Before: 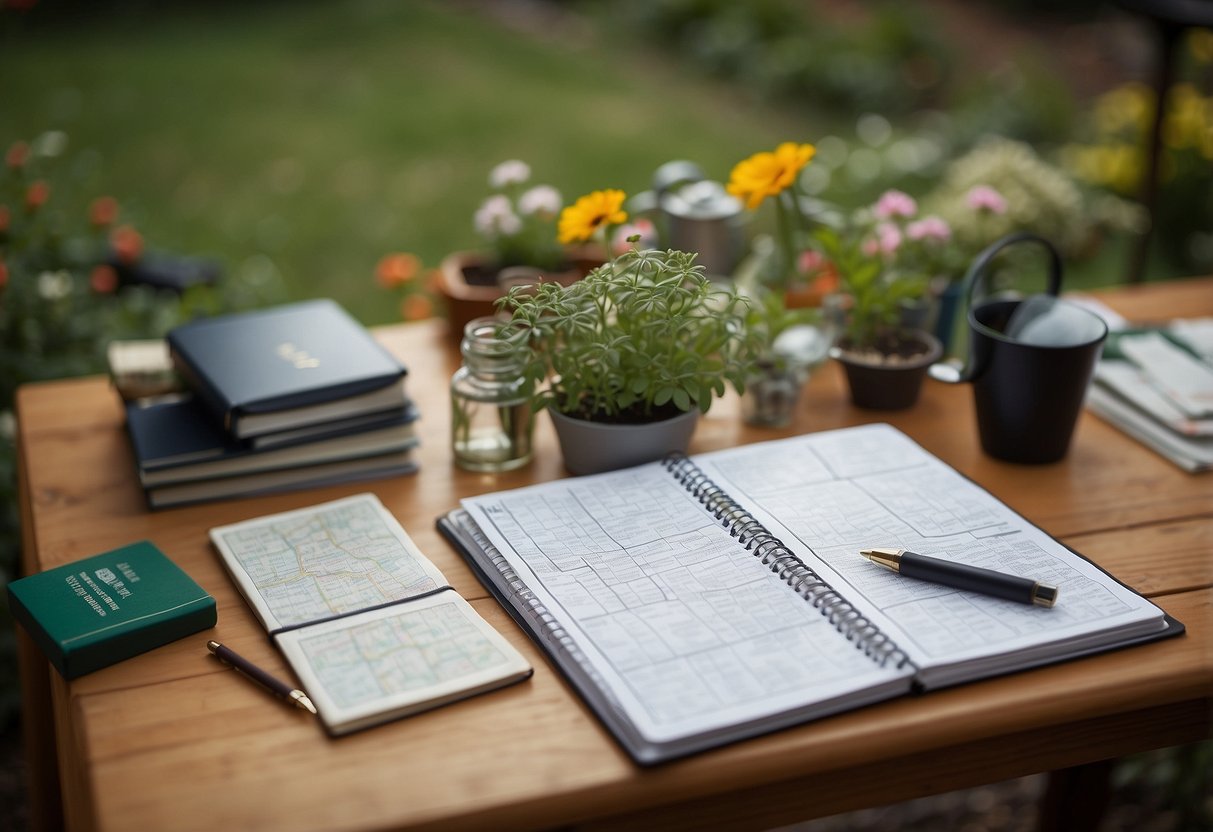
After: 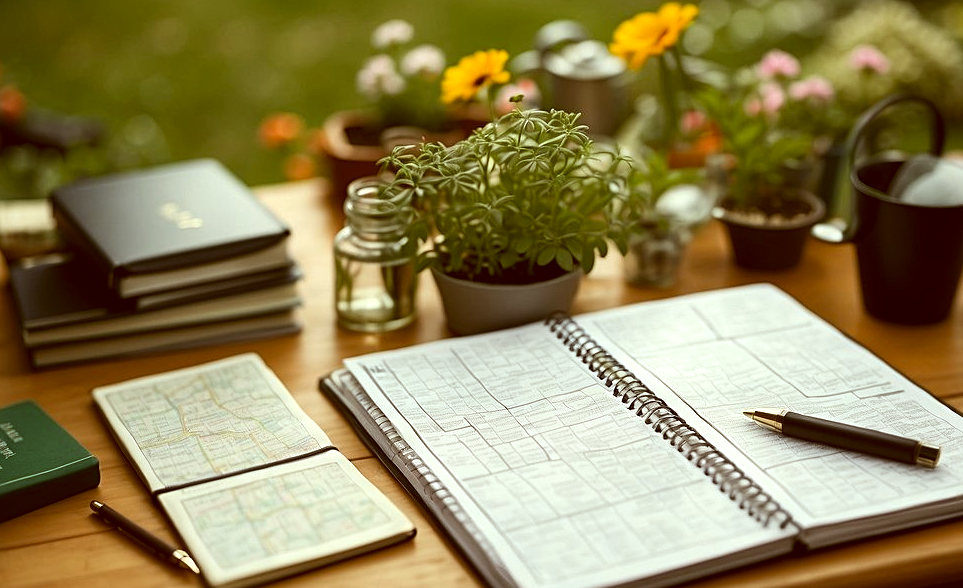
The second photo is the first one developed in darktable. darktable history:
tone equalizer: -8 EV -0.417 EV, -7 EV -0.389 EV, -6 EV -0.333 EV, -5 EV -0.222 EV, -3 EV 0.222 EV, -2 EV 0.333 EV, -1 EV 0.389 EV, +0 EV 0.417 EV, edges refinement/feathering 500, mask exposure compensation -1.57 EV, preserve details no
color correction: highlights a* -5.3, highlights b* 9.8, shadows a* 9.8, shadows b* 24.26
crop: left 9.712%, top 16.928%, right 10.845%, bottom 12.332%
sharpen: radius 2.529, amount 0.323
